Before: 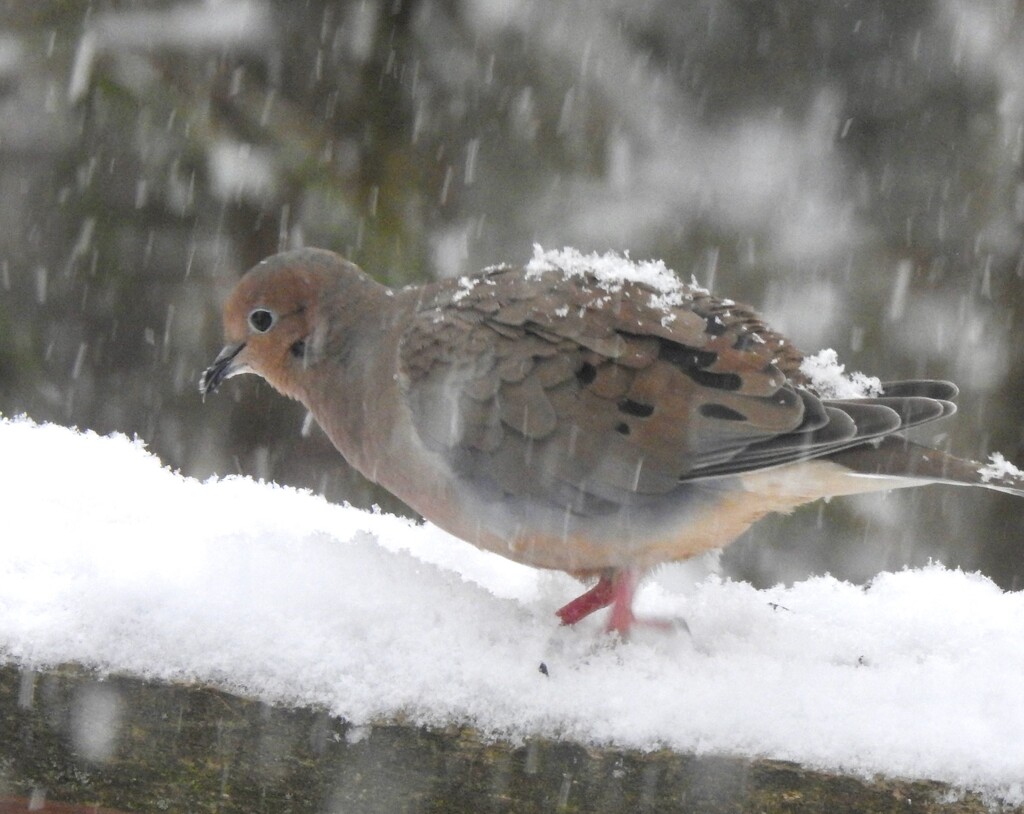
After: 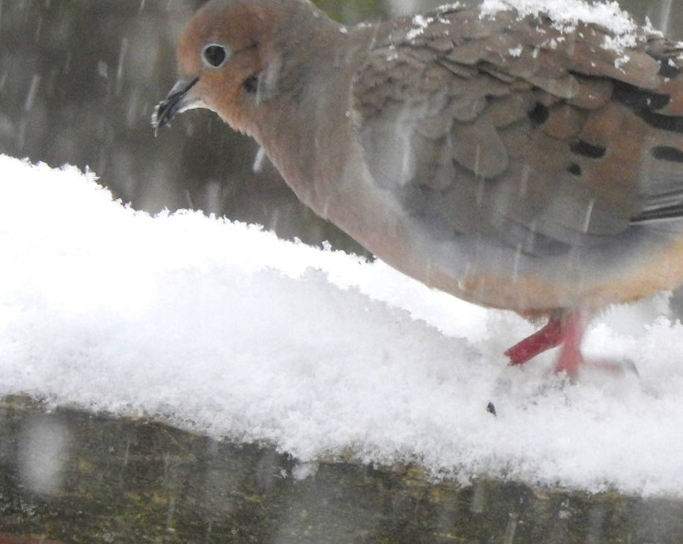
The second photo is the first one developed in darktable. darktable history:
crop and rotate: angle -0.939°, left 3.849%, top 31.766%, right 28.016%
